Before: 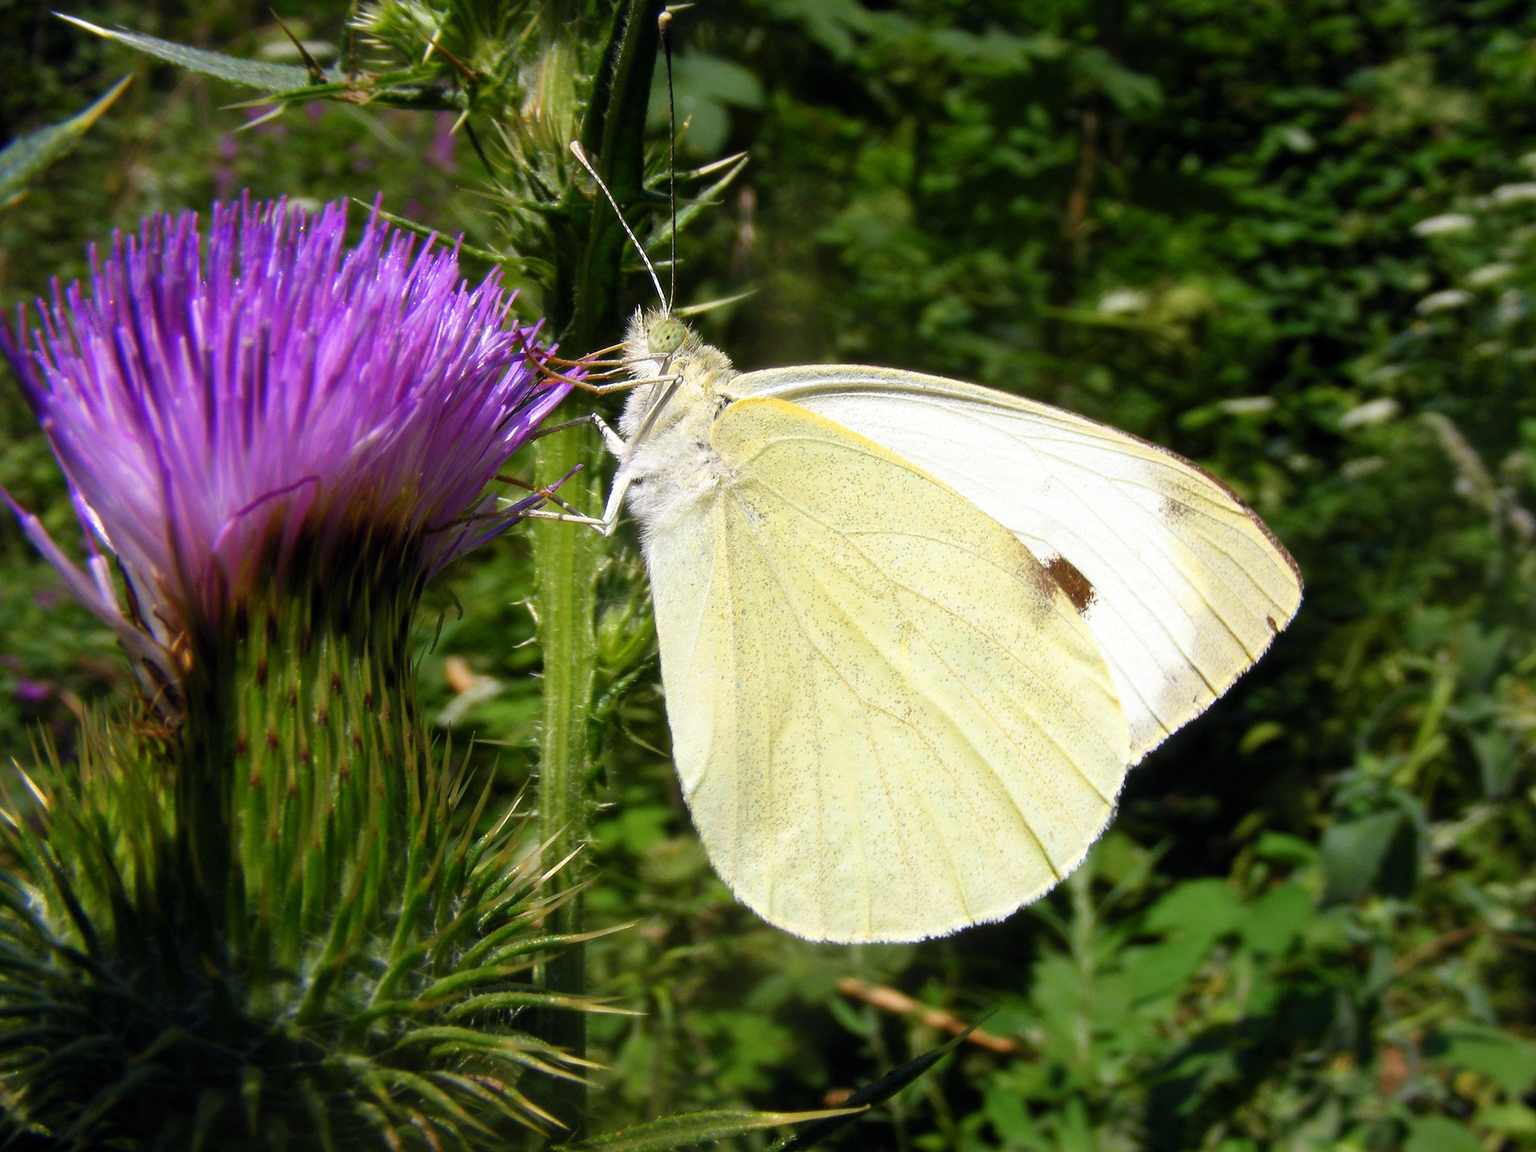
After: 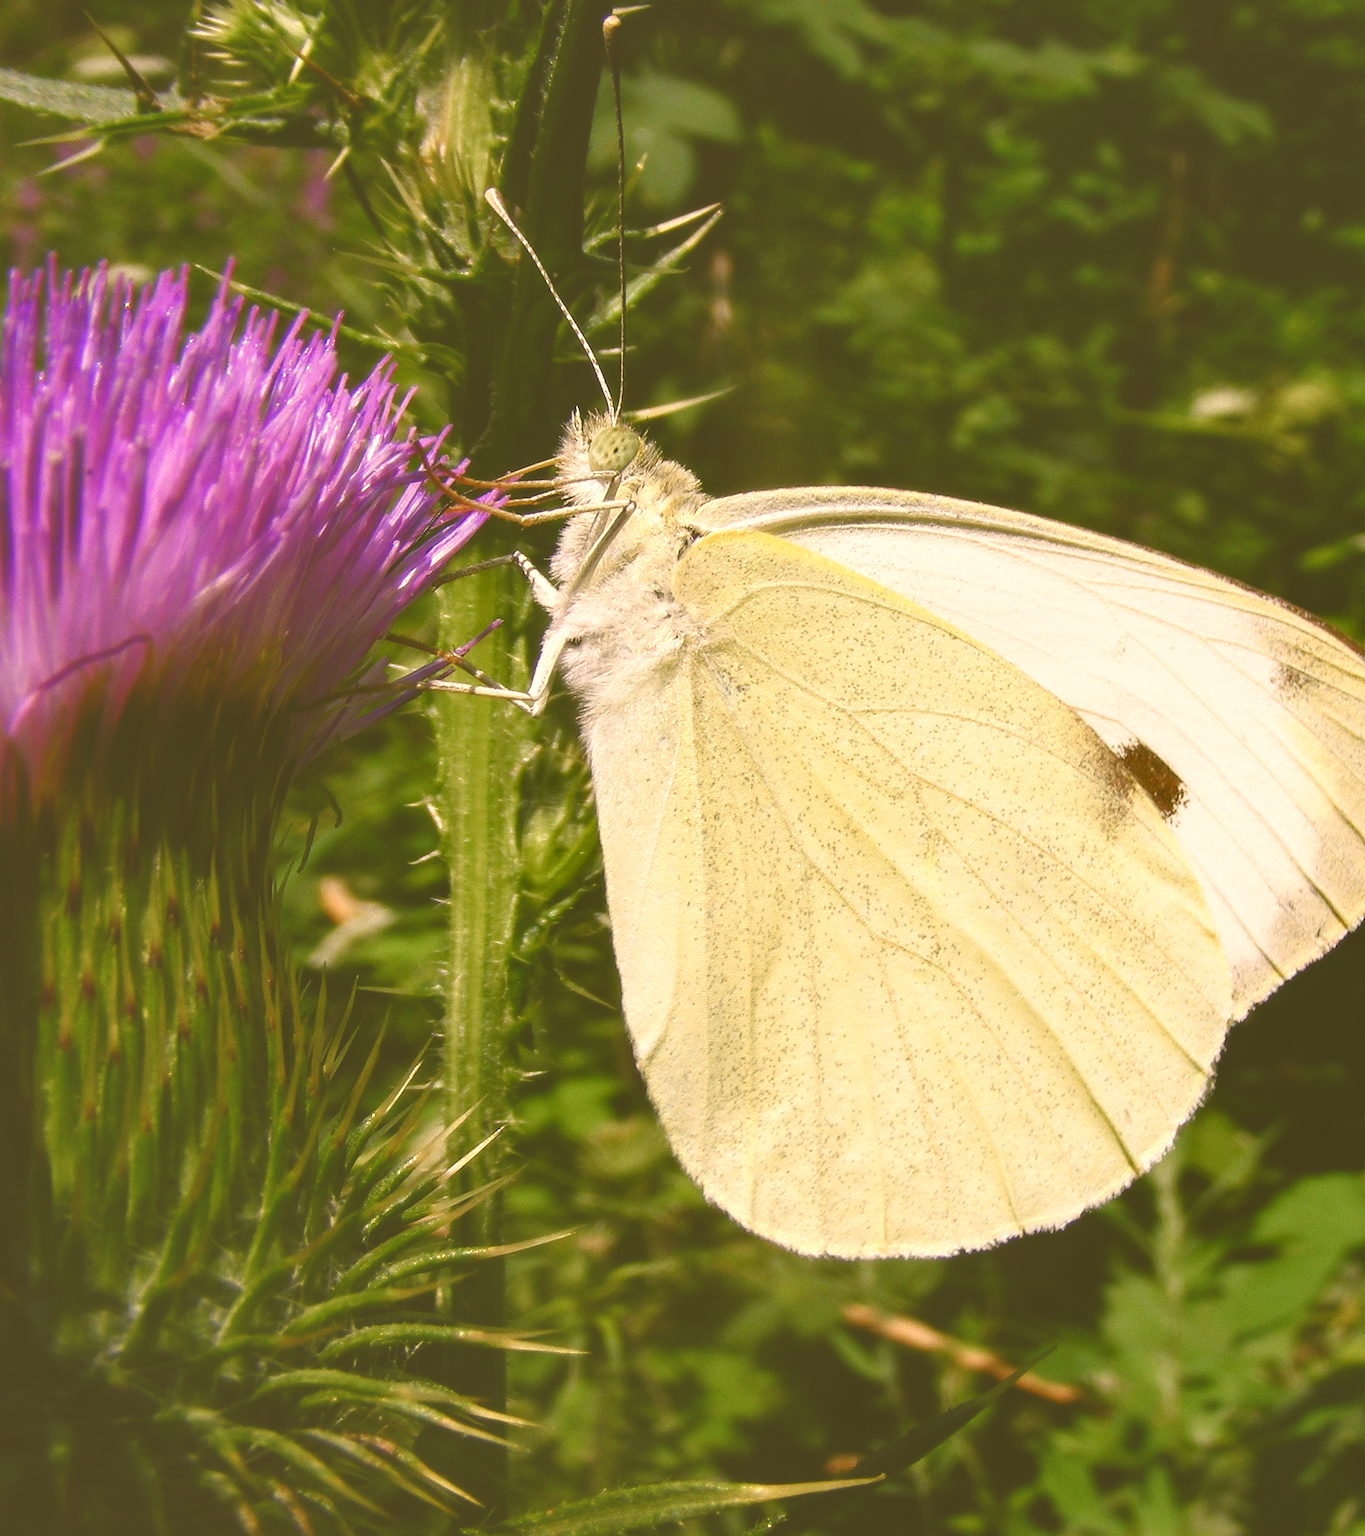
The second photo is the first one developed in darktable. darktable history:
crop and rotate: left 13.465%, right 19.901%
color correction: highlights a* 8.97, highlights b* 15.23, shadows a* -0.558, shadows b* 27.22
exposure: black level correction -0.06, exposure -0.049 EV, compensate highlight preservation false
local contrast: highlights 27%, shadows 74%, midtone range 0.749
color balance rgb: shadows lift › chroma 2.039%, shadows lift › hue 221.83°, highlights gain › chroma 0.259%, highlights gain › hue 329.97°, global offset › luminance 0.735%, perceptual saturation grading › global saturation 20%, perceptual saturation grading › highlights -48.955%, perceptual saturation grading › shadows 24.664%, global vibrance 20%
